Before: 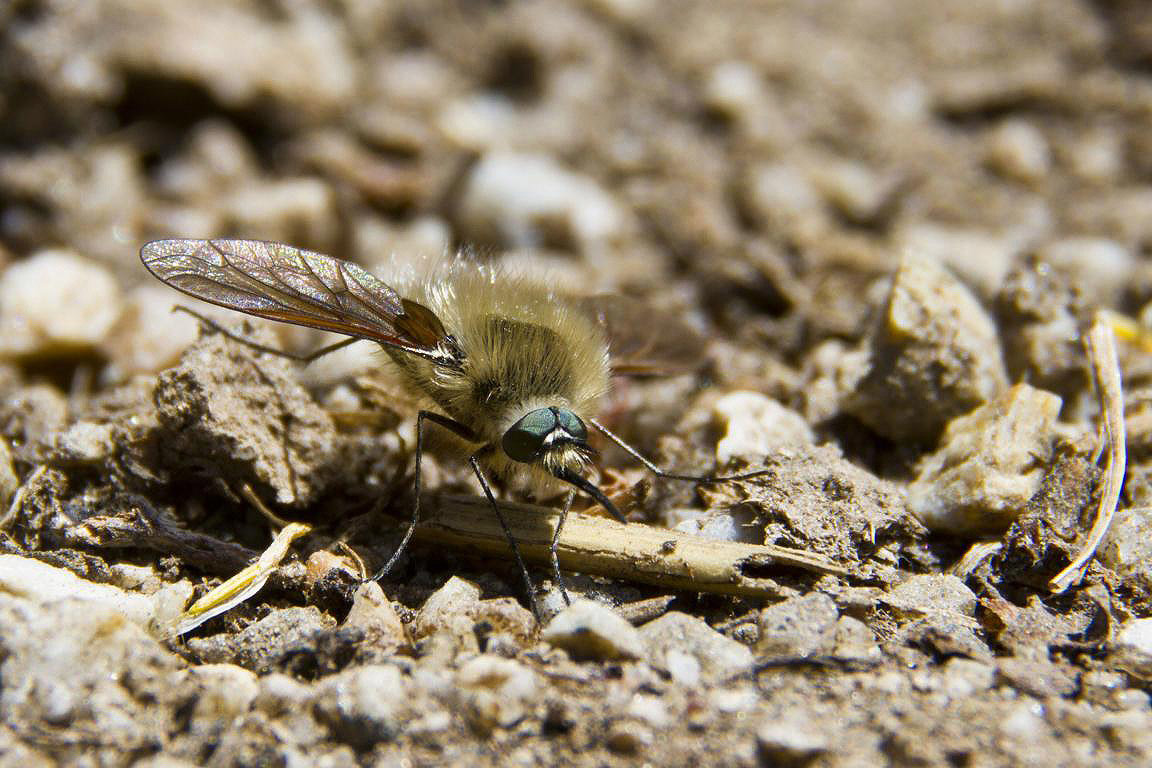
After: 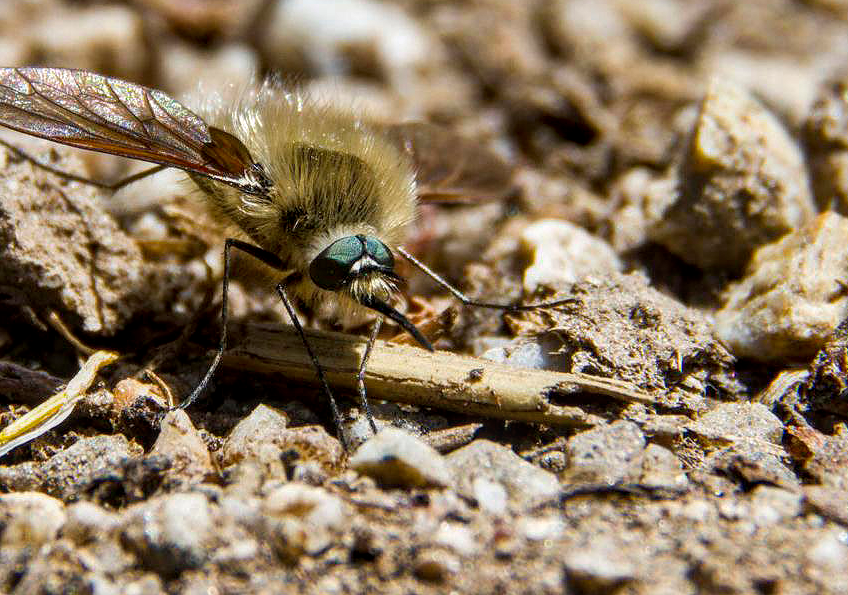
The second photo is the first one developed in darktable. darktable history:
local contrast: detail 130%
crop: left 16.826%, top 22.425%, right 8.775%
tone equalizer: edges refinement/feathering 500, mask exposure compensation -1.57 EV, preserve details no
